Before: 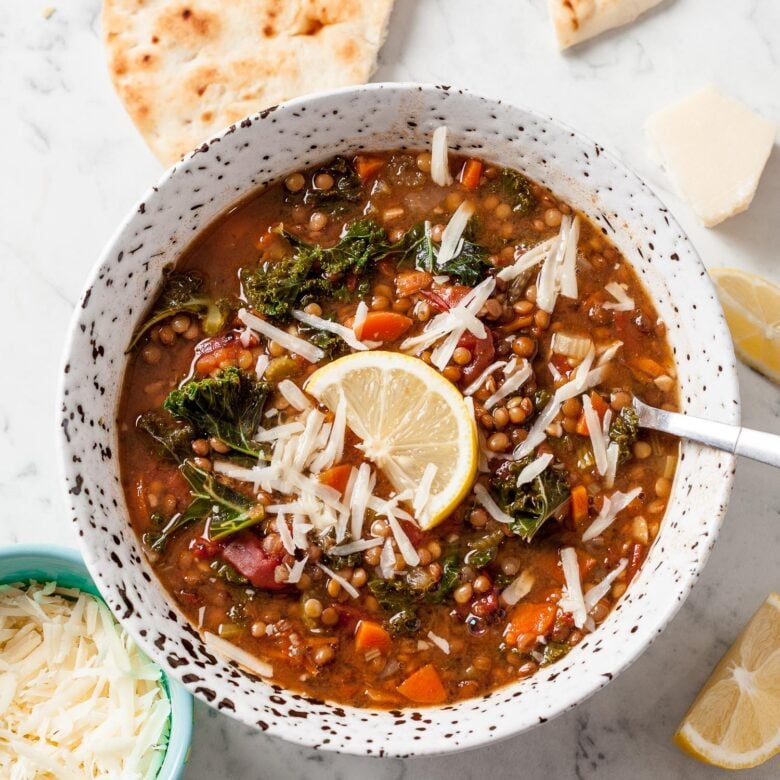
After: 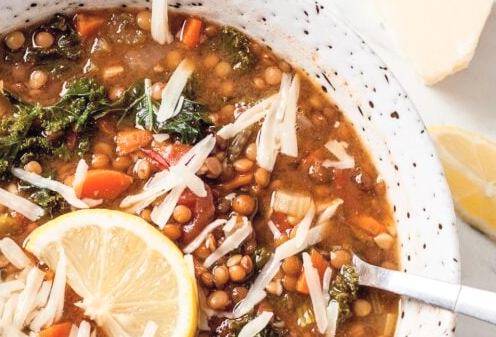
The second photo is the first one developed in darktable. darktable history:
crop: left 36.005%, top 18.293%, right 0.31%, bottom 38.444%
contrast brightness saturation: contrast 0.14, brightness 0.21
